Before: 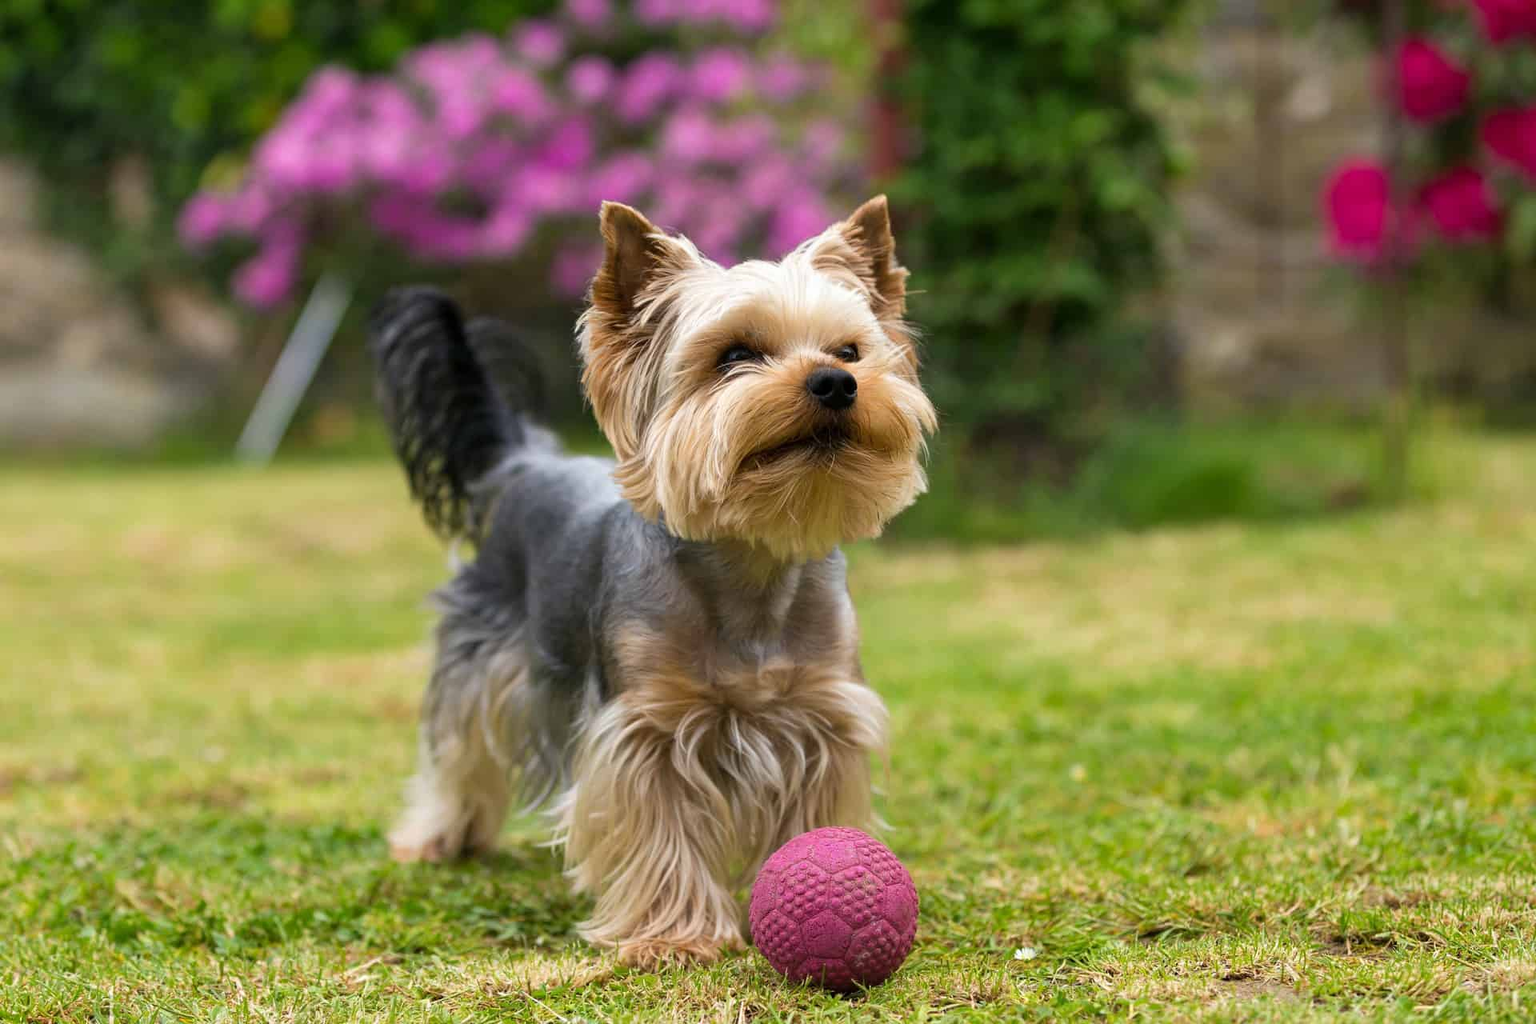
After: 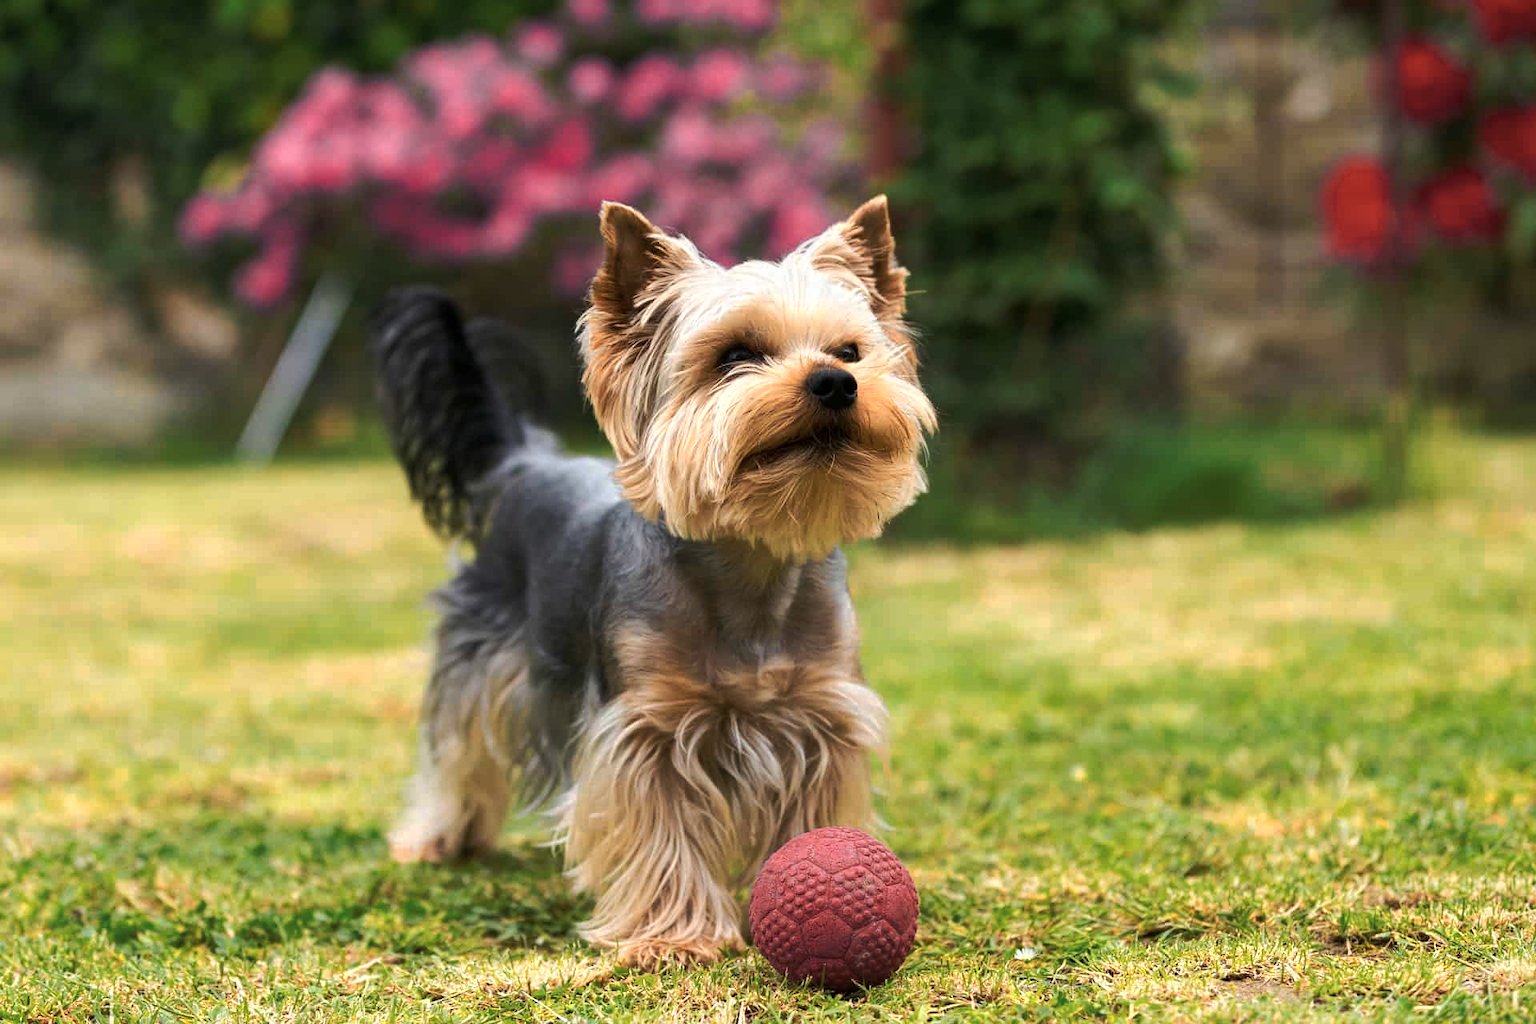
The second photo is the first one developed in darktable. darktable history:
color zones: curves: ch0 [(0.018, 0.548) (0.197, 0.654) (0.425, 0.447) (0.605, 0.658) (0.732, 0.579)]; ch1 [(0.105, 0.531) (0.224, 0.531) (0.386, 0.39) (0.618, 0.456) (0.732, 0.456) (0.956, 0.421)]; ch2 [(0.039, 0.583) (0.215, 0.465) (0.399, 0.544) (0.465, 0.548) (0.614, 0.447) (0.724, 0.43) (0.882, 0.623) (0.956, 0.632)]
tone curve: curves: ch0 [(0, 0) (0.003, 0.002) (0.011, 0.009) (0.025, 0.02) (0.044, 0.035) (0.069, 0.055) (0.1, 0.08) (0.136, 0.109) (0.177, 0.142) (0.224, 0.179) (0.277, 0.222) (0.335, 0.268) (0.399, 0.329) (0.468, 0.409) (0.543, 0.495) (0.623, 0.579) (0.709, 0.669) (0.801, 0.767) (0.898, 0.885) (1, 1)], preserve colors none
